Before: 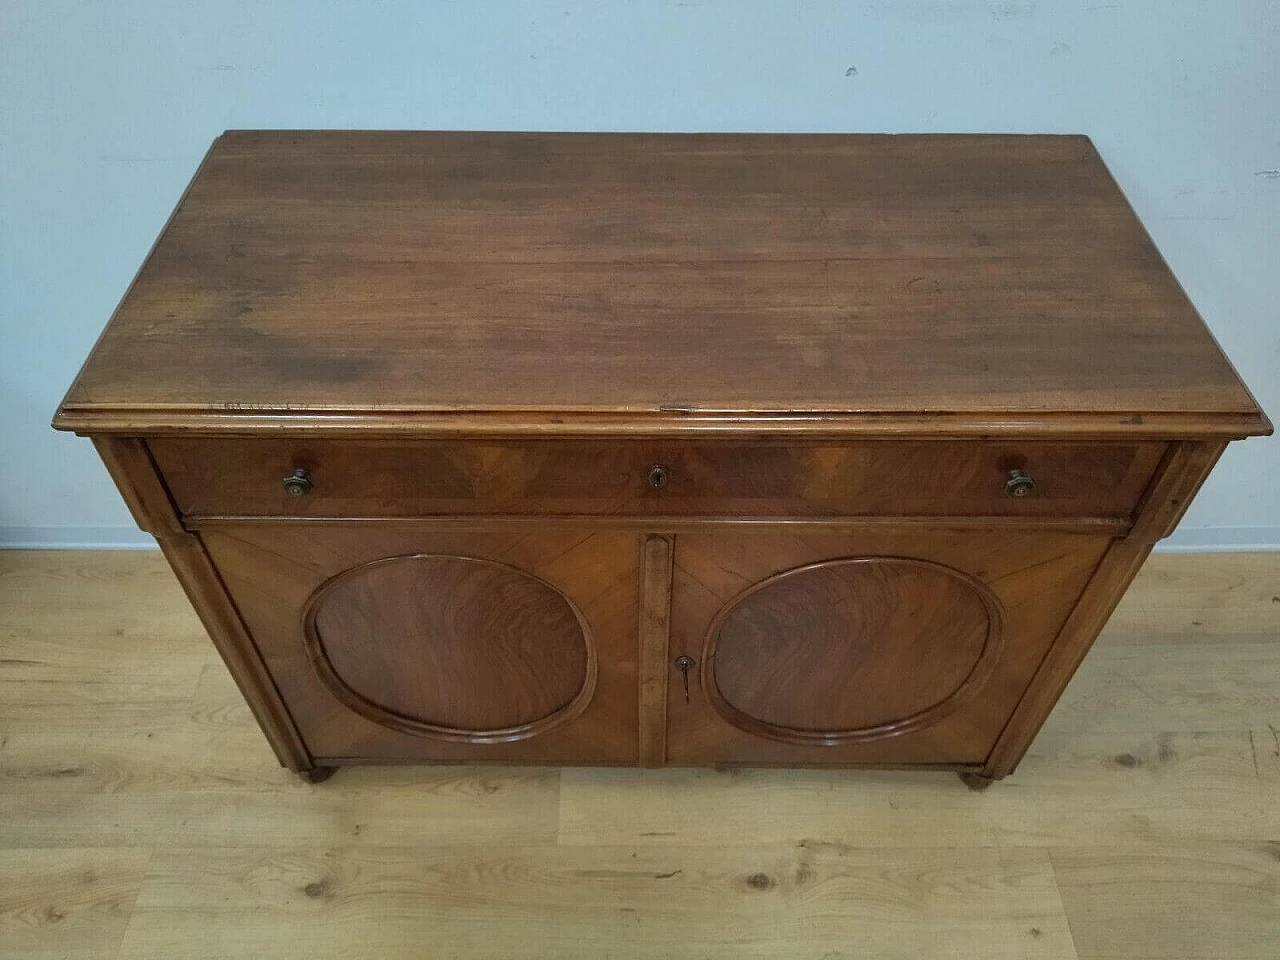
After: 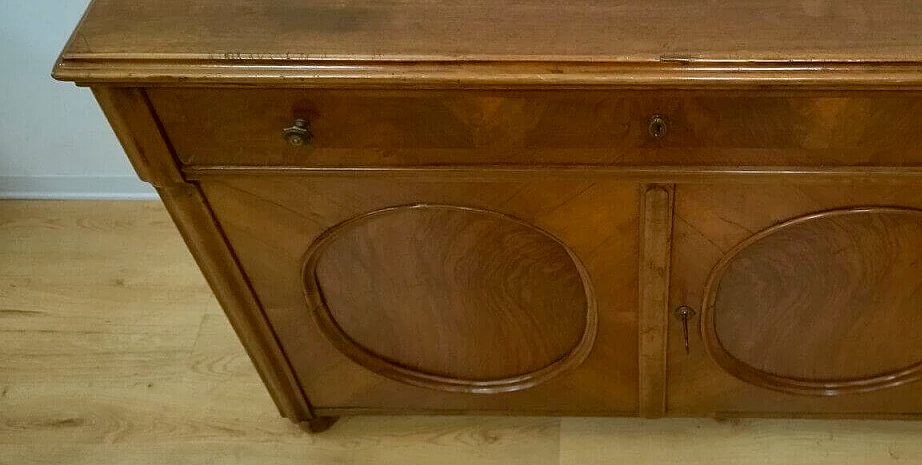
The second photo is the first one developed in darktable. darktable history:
crop: top 36.498%, right 27.964%, bottom 14.995%
color correction: highlights a* -0.482, highlights b* 0.161, shadows a* 4.66, shadows b* 20.72
